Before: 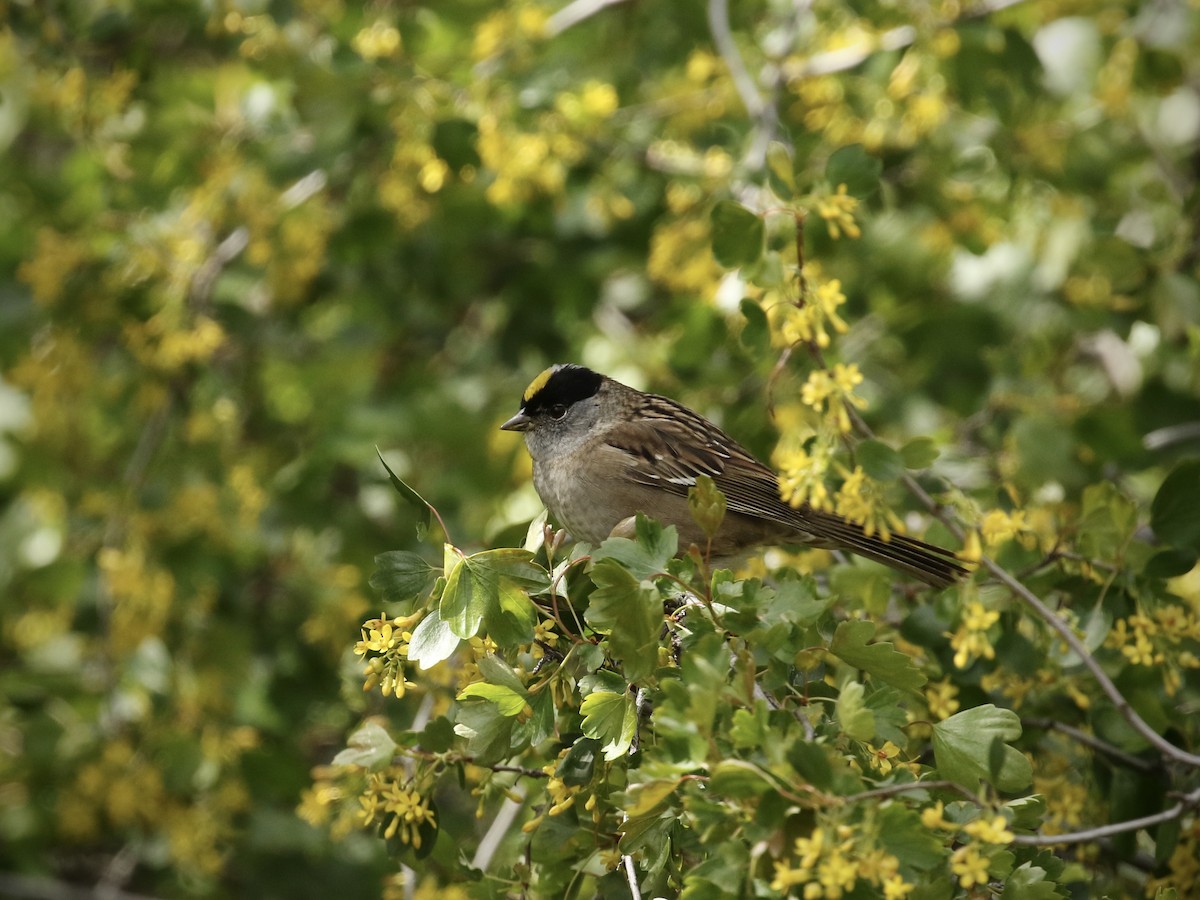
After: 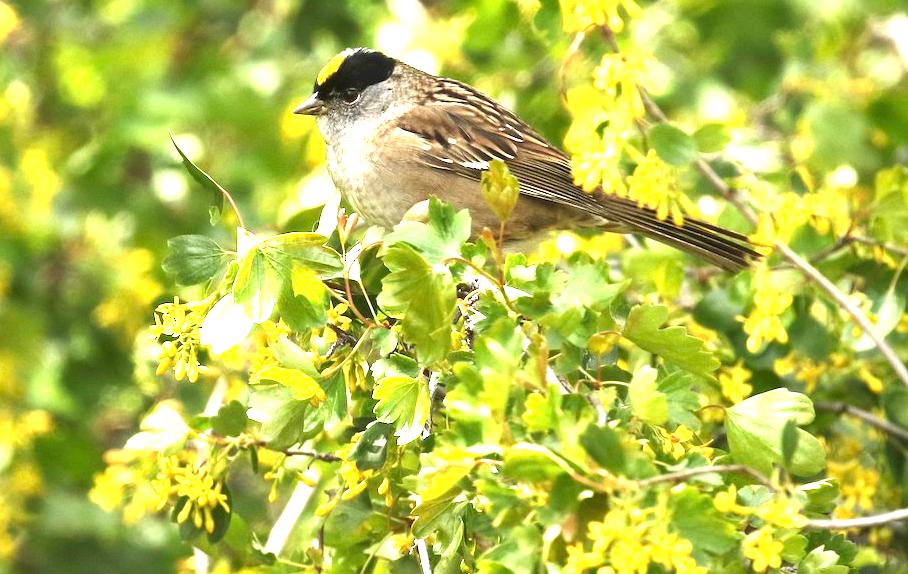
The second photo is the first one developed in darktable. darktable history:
exposure: black level correction 0, exposure 2.138 EV, compensate exposure bias true, compensate highlight preservation false
crop and rotate: left 17.299%, top 35.115%, right 7.015%, bottom 1.024%
